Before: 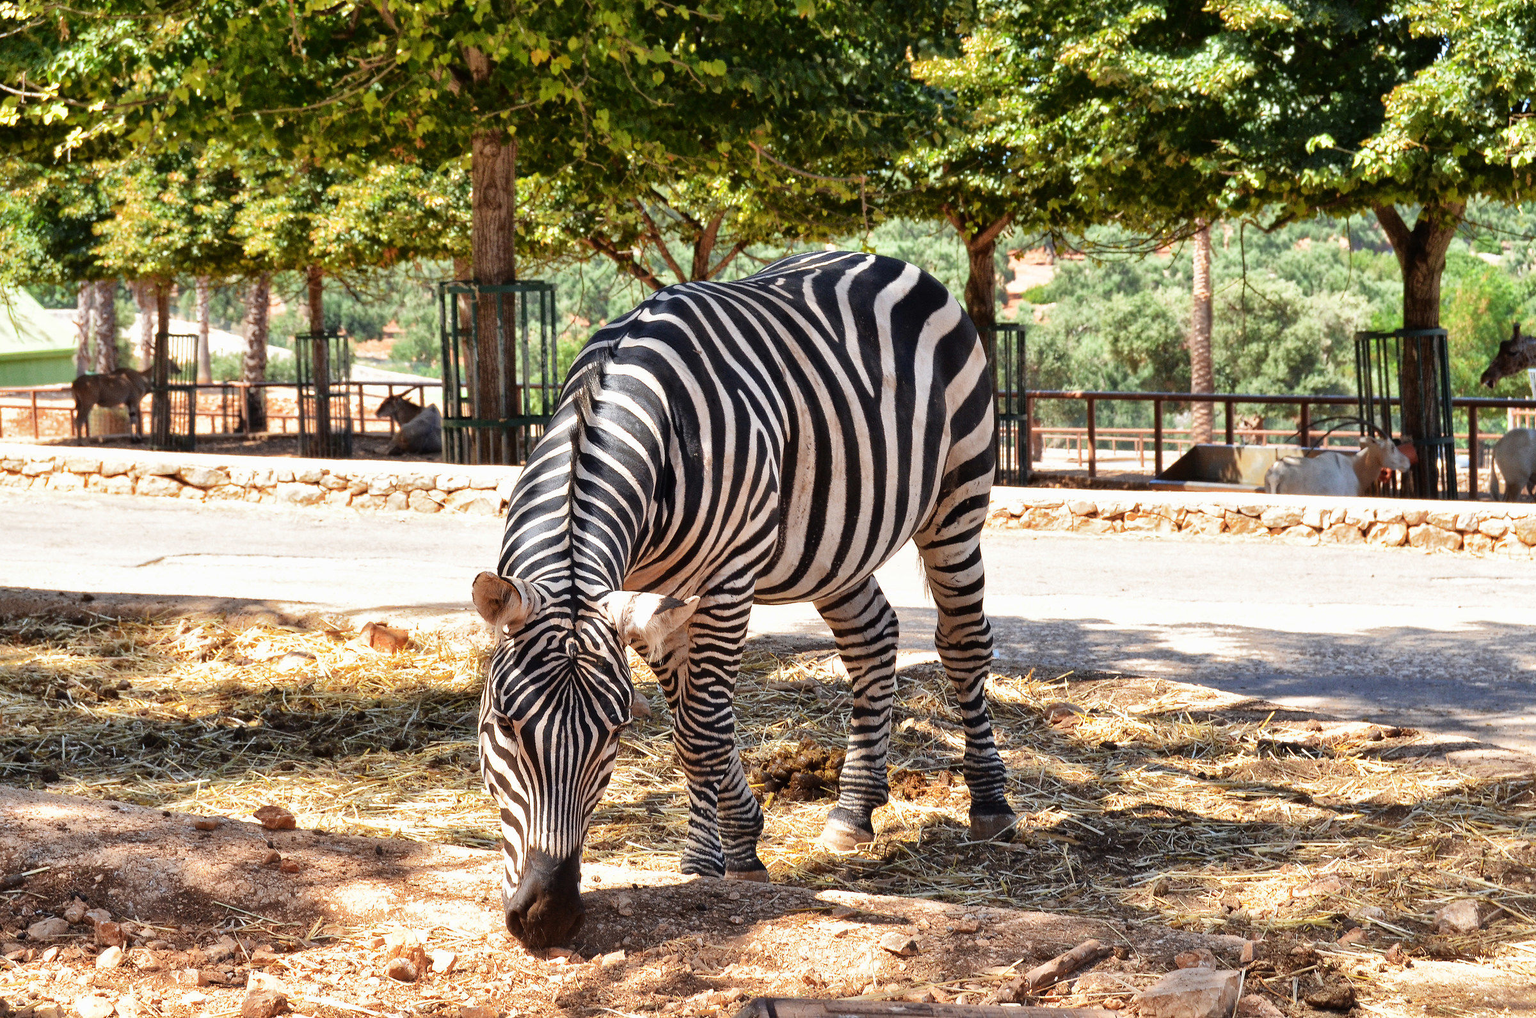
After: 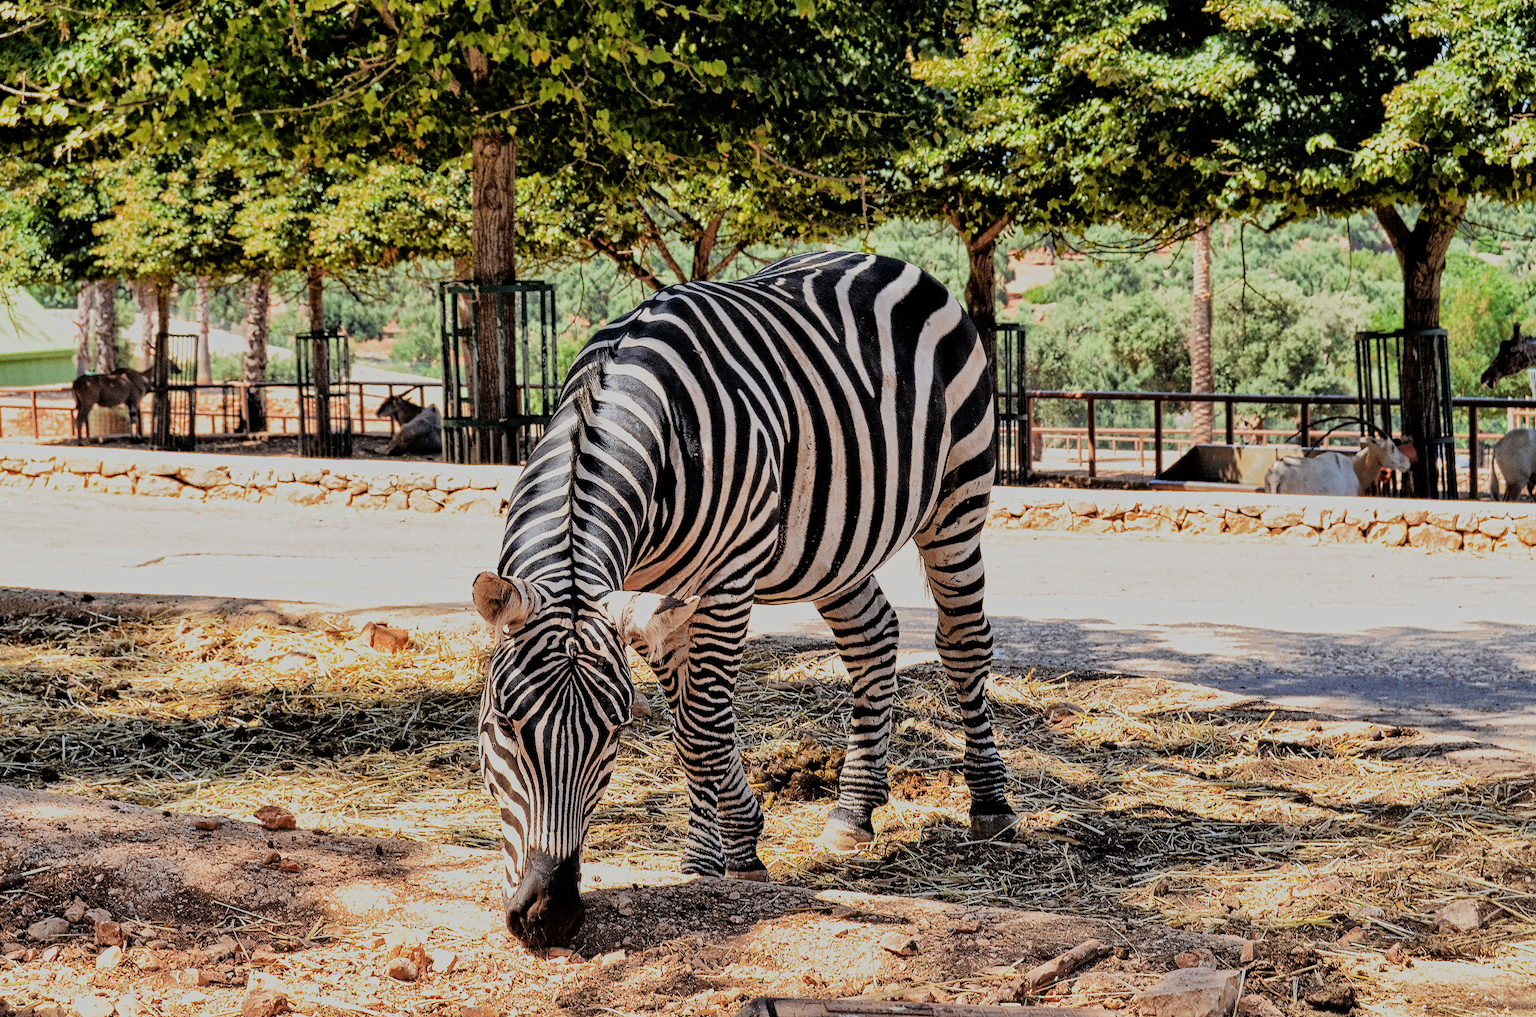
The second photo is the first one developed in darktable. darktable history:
contrast equalizer: y [[0.5, 0.5, 0.5, 0.539, 0.64, 0.611], [0.5 ×6], [0.5 ×6], [0 ×6], [0 ×6]]
filmic rgb: black relative exposure -6.13 EV, white relative exposure 6.95 EV, hardness 2.25, color science v6 (2022)
